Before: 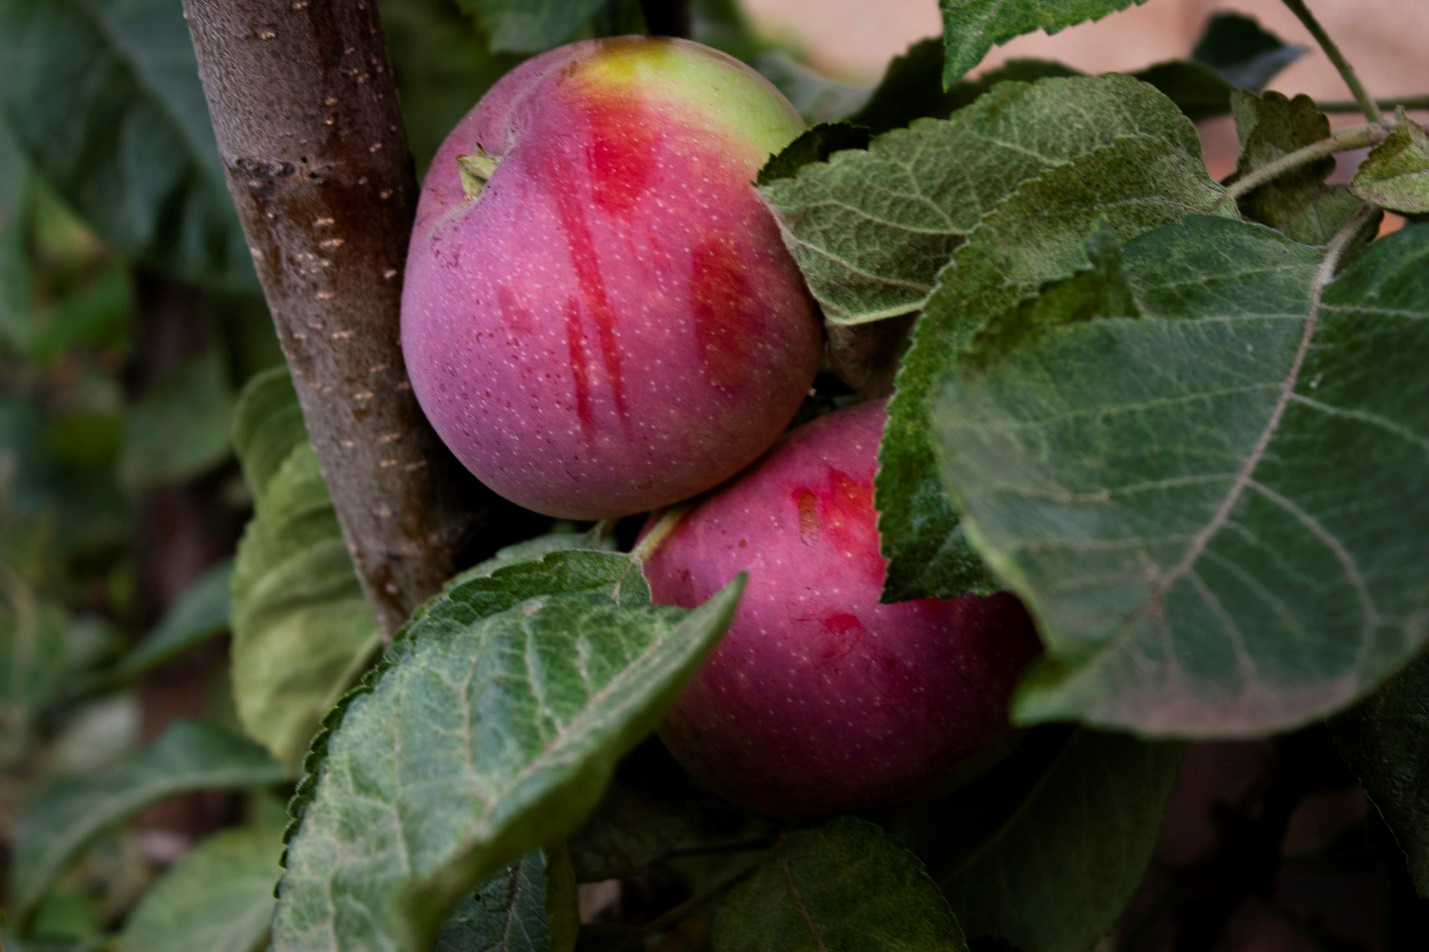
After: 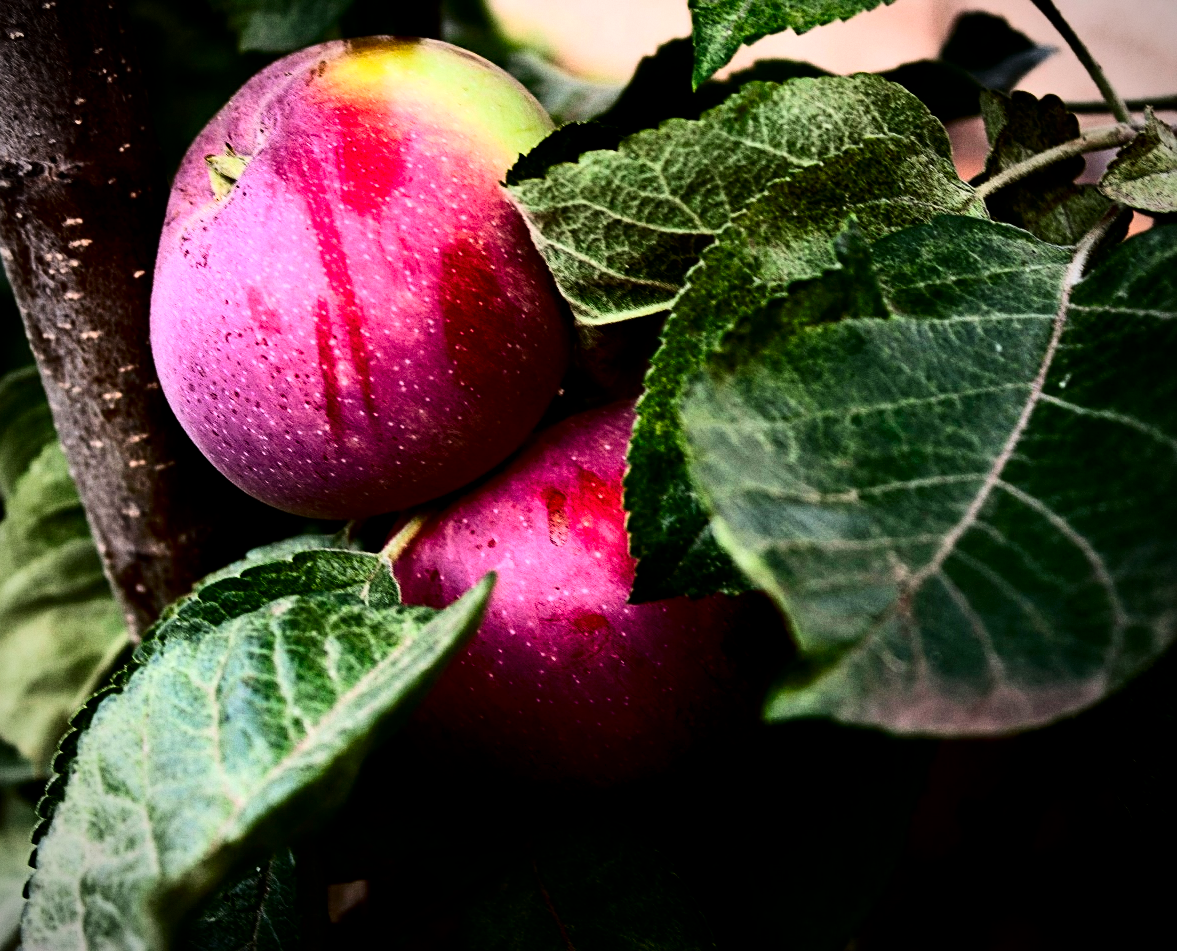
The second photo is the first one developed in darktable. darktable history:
exposure: black level correction 0.001, exposure 0.5 EV, compensate exposure bias true, compensate highlight preservation false
grain: on, module defaults
crop: left 17.582%, bottom 0.031%
rgb curve: curves: ch0 [(0, 0) (0.21, 0.15) (0.24, 0.21) (0.5, 0.75) (0.75, 0.96) (0.89, 0.99) (1, 1)]; ch1 [(0, 0.02) (0.21, 0.13) (0.25, 0.2) (0.5, 0.67) (0.75, 0.9) (0.89, 0.97) (1, 1)]; ch2 [(0, 0.02) (0.21, 0.13) (0.25, 0.2) (0.5, 0.67) (0.75, 0.9) (0.89, 0.97) (1, 1)], compensate middle gray true
levels: levels [0, 0.498, 0.996]
contrast brightness saturation: brightness -0.52
sharpen: on, module defaults
vignetting: on, module defaults
